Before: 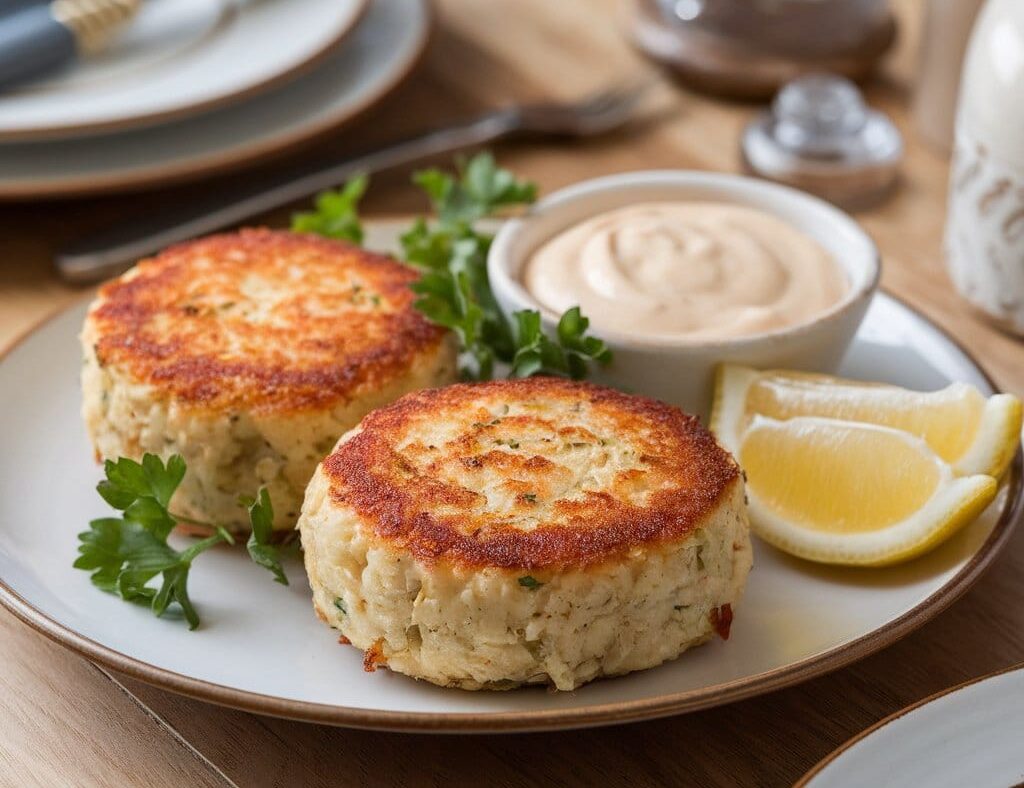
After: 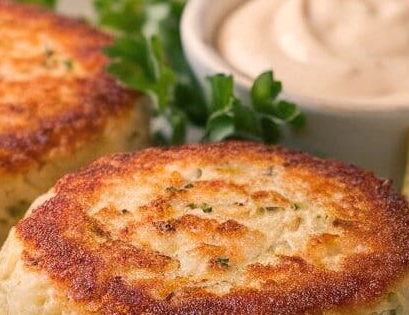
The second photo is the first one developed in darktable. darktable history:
crop: left 30%, top 30%, right 30%, bottom 30%
color balance rgb: shadows lift › chroma 5.41%, shadows lift › hue 240°, highlights gain › chroma 3.74%, highlights gain › hue 60°, saturation formula JzAzBz (2021)
